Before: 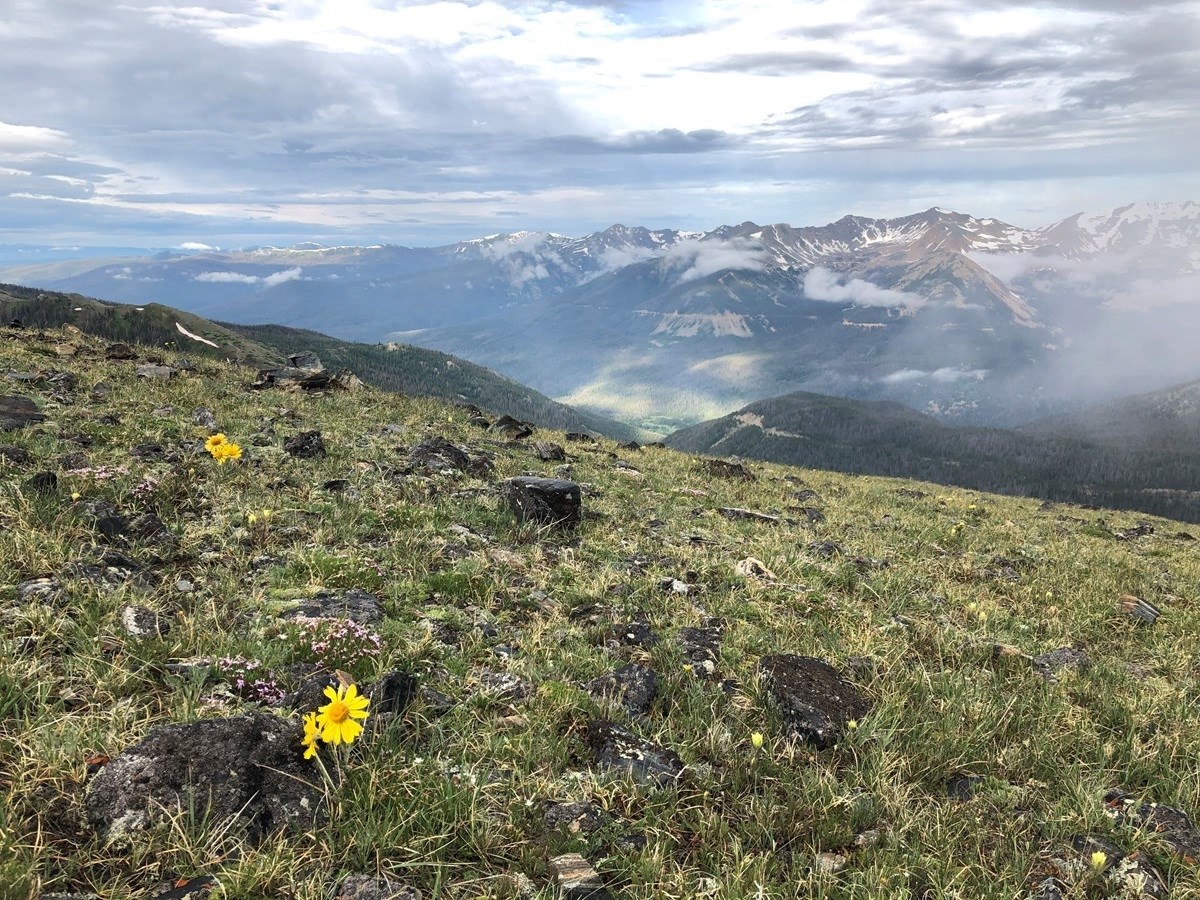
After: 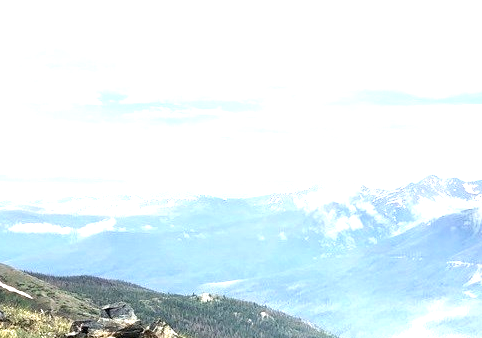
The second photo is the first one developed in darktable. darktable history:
exposure: black level correction 0, exposure 1.508 EV, compensate highlight preservation false
crop: left 15.508%, top 5.449%, right 44.303%, bottom 56.904%
